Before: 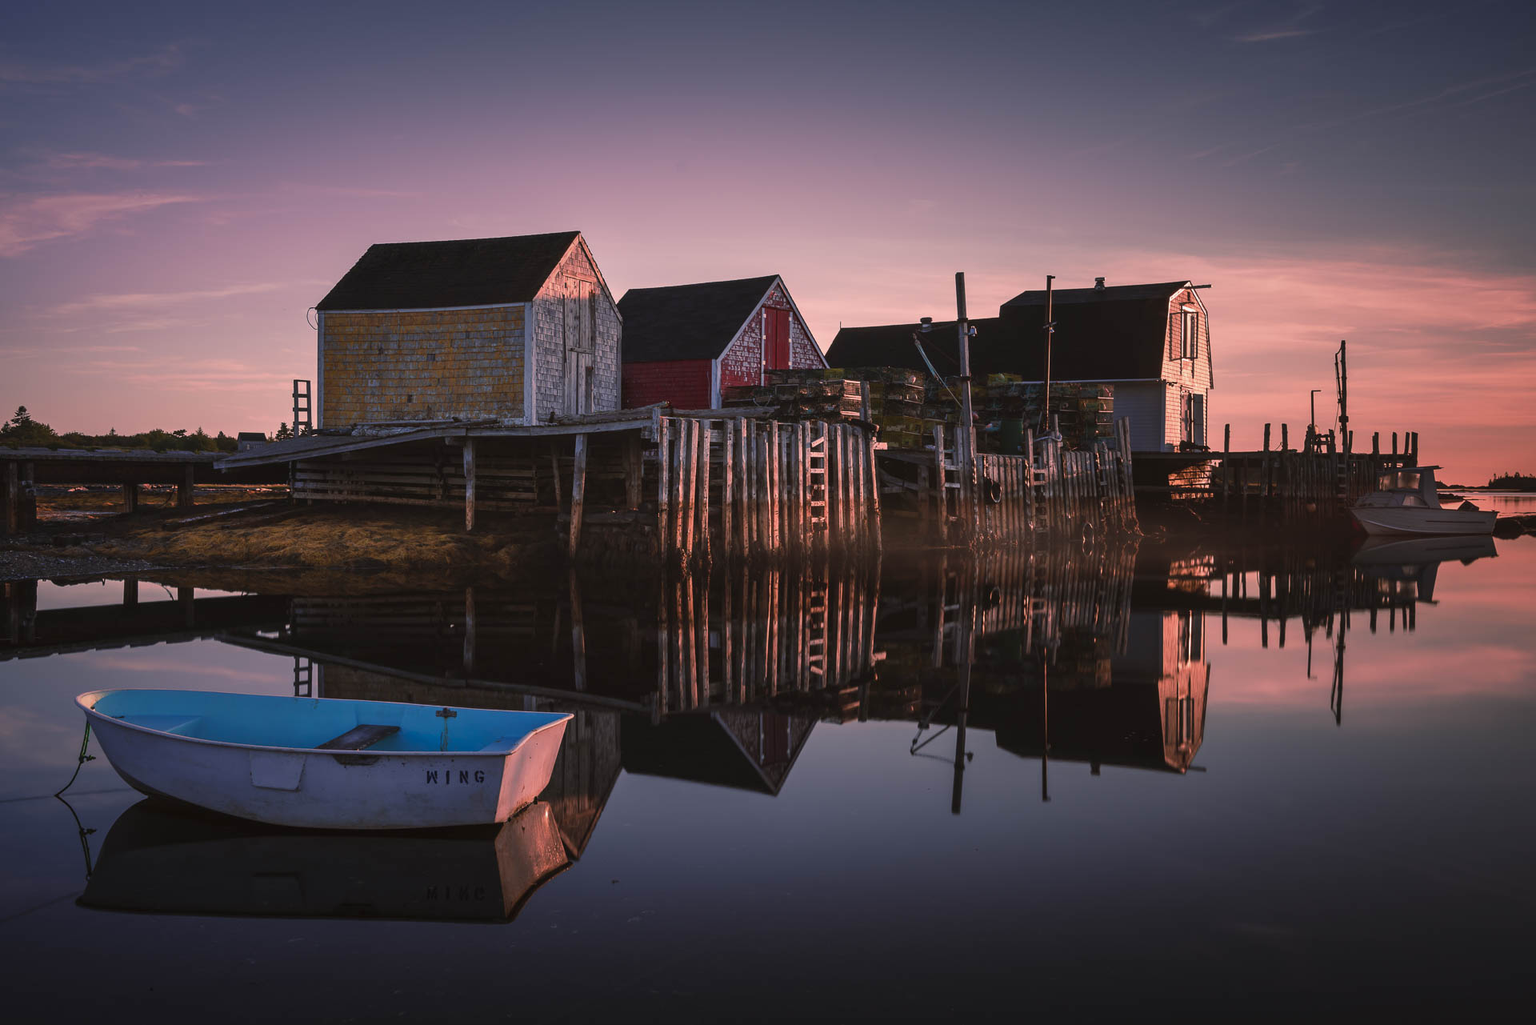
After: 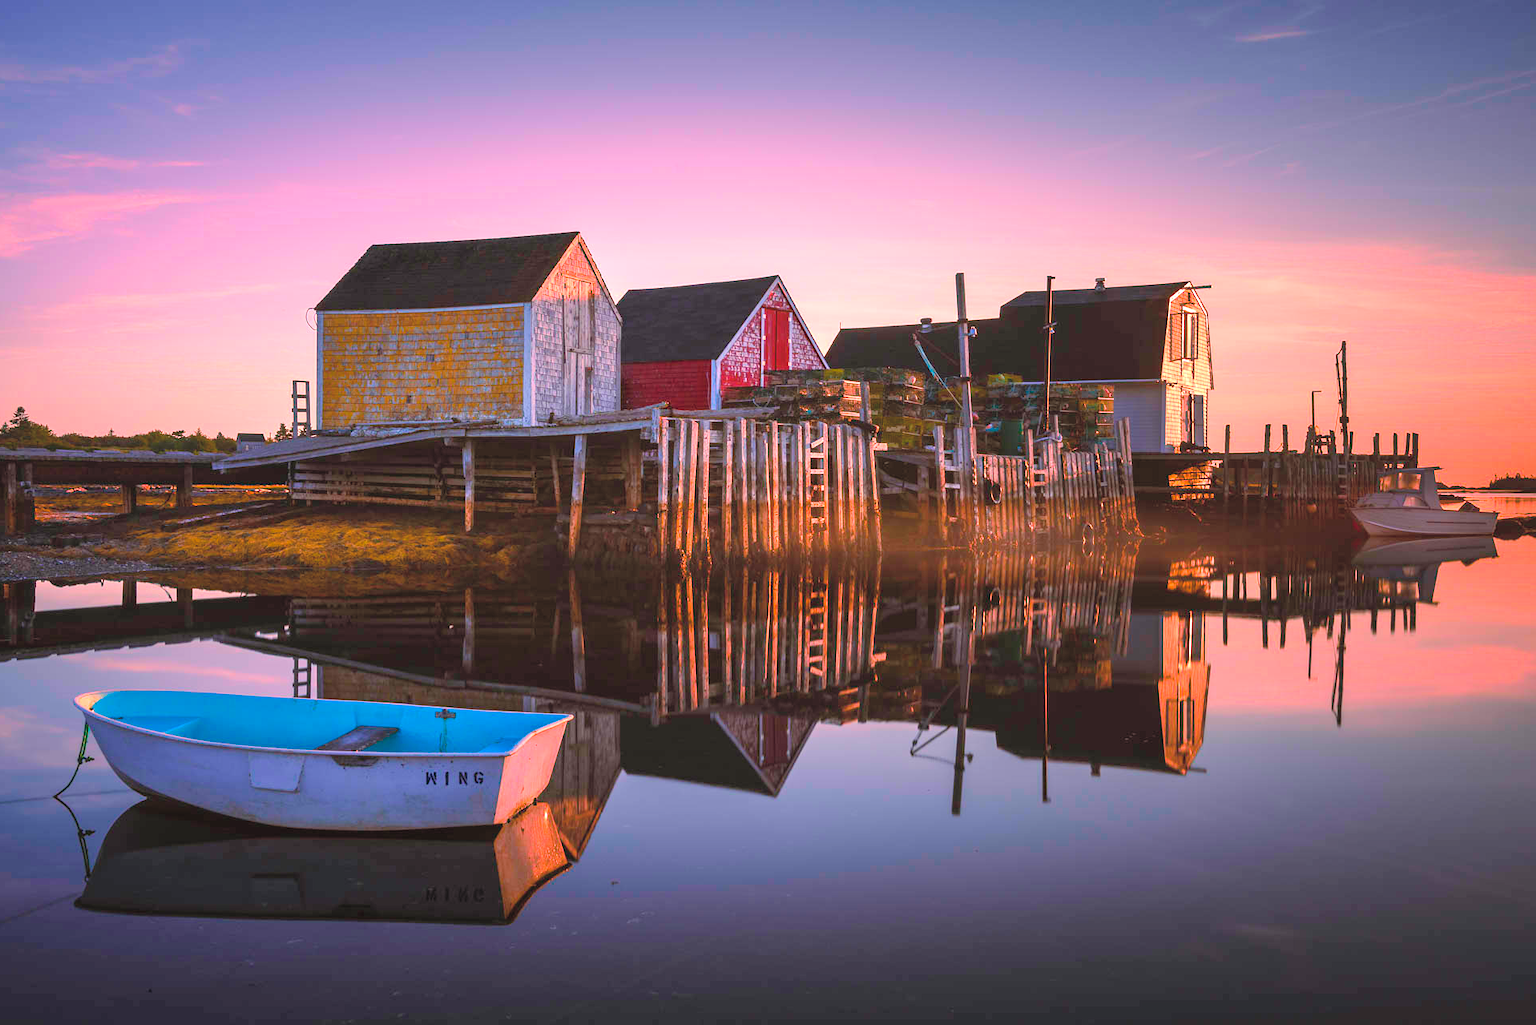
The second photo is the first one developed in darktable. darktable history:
color balance rgb: perceptual saturation grading › global saturation 34.983%, perceptual saturation grading › highlights -25.536%, perceptual saturation grading › shadows 25.454%, perceptual brilliance grading › global brilliance 24.712%, global vibrance 40.942%
crop and rotate: left 0.125%, bottom 0.012%
contrast brightness saturation: brightness 0.288
